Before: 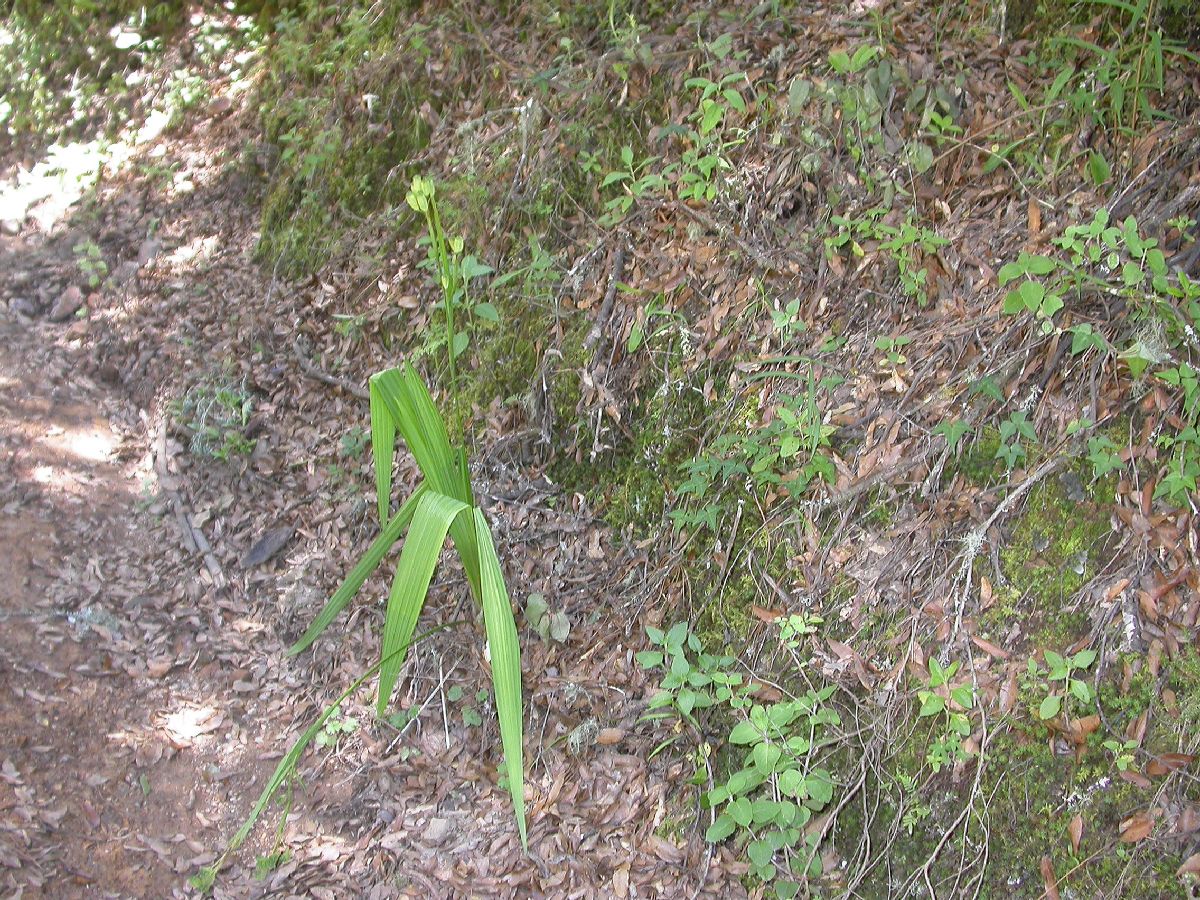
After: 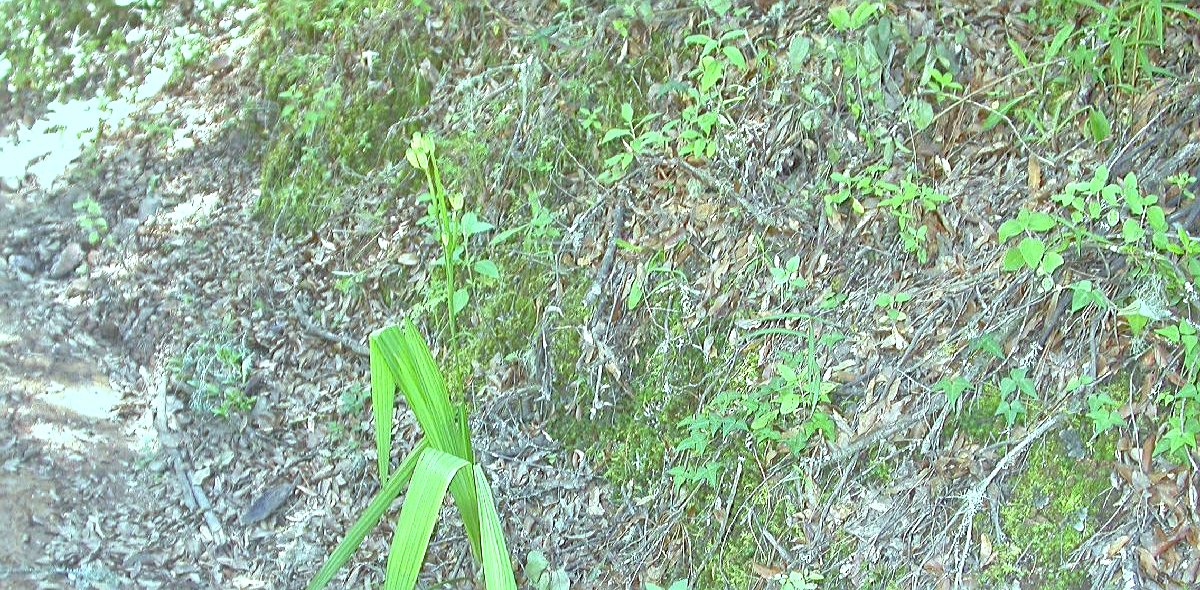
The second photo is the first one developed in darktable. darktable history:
crop and rotate: top 4.848%, bottom 29.503%
sharpen: on, module defaults
tone equalizer: -8 EV 2 EV, -7 EV 2 EV, -6 EV 2 EV, -5 EV 2 EV, -4 EV 2 EV, -3 EV 1.5 EV, -2 EV 1 EV, -1 EV 0.5 EV
color balance: mode lift, gamma, gain (sRGB), lift [0.997, 0.979, 1.021, 1.011], gamma [1, 1.084, 0.916, 0.998], gain [1, 0.87, 1.13, 1.101], contrast 4.55%, contrast fulcrum 38.24%, output saturation 104.09%
